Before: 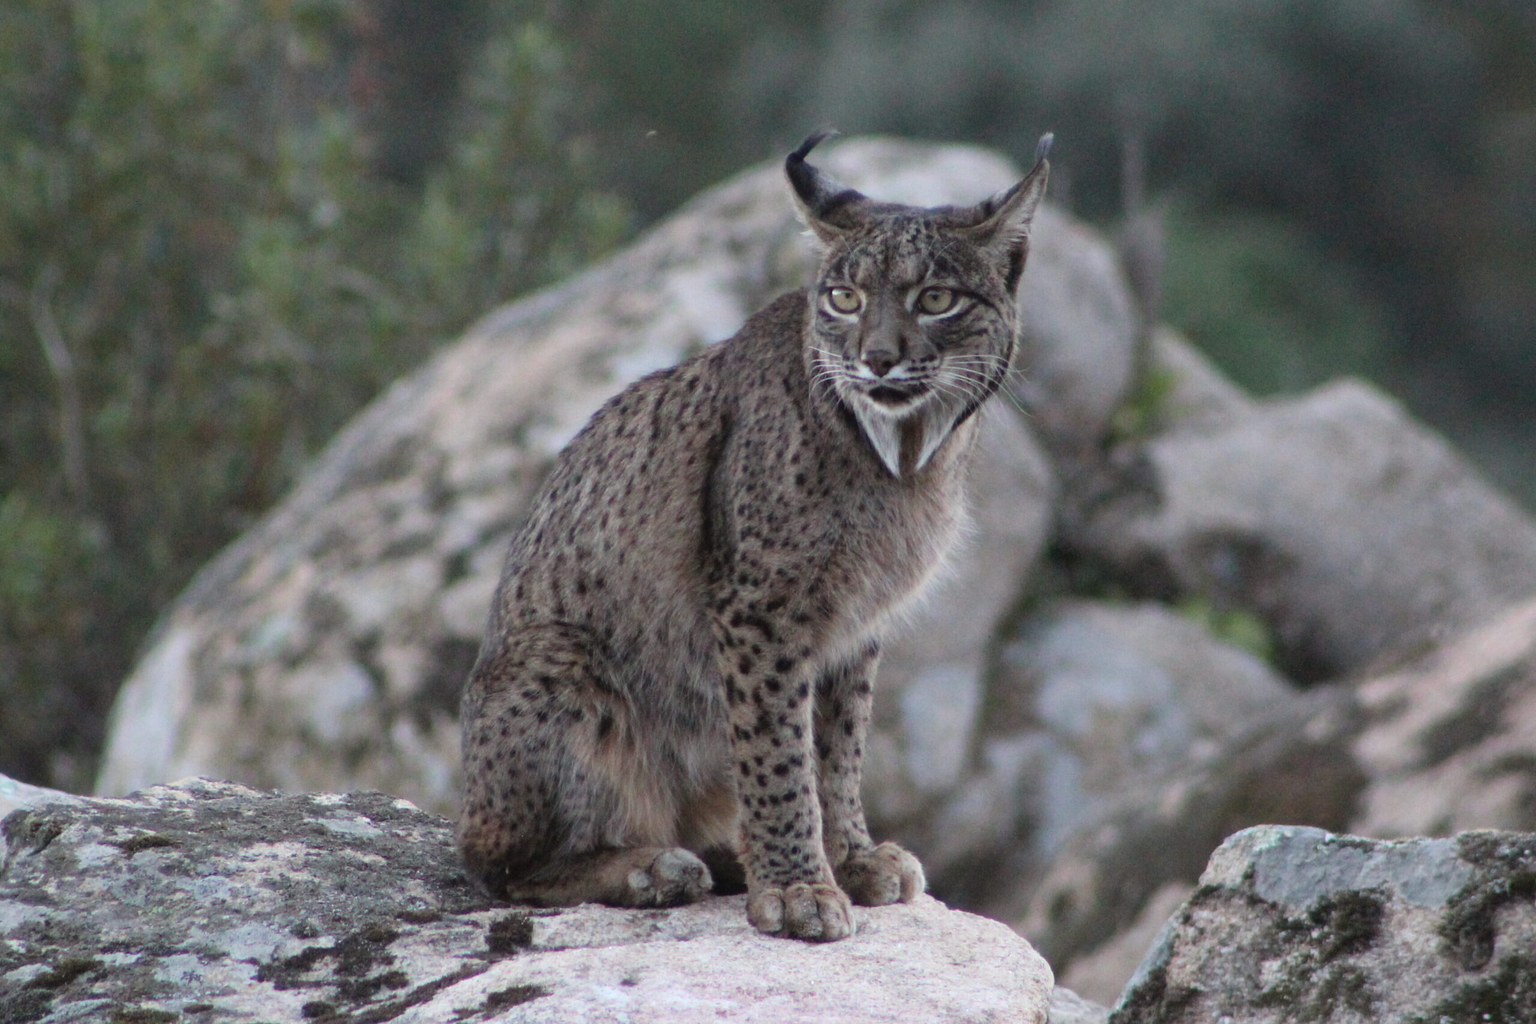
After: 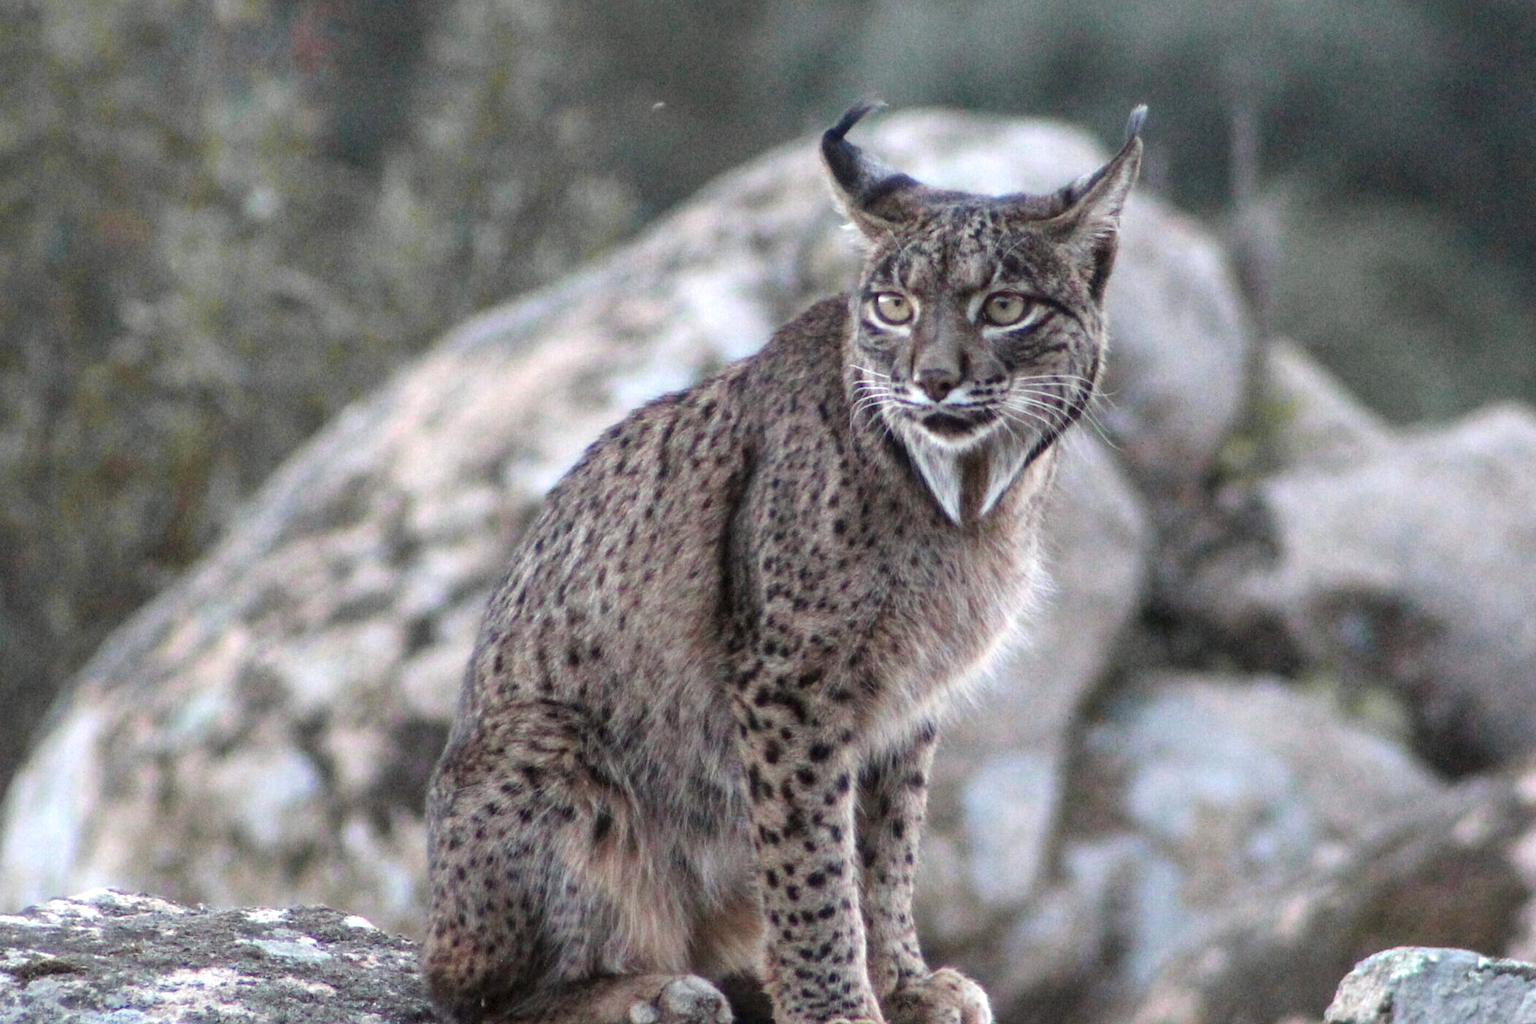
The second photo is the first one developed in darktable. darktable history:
crop and rotate: left 7.196%, top 4.574%, right 10.605%, bottom 13.178%
exposure: exposure 0.6 EV, compensate highlight preservation false
local contrast: on, module defaults
color zones: curves: ch1 [(0.29, 0.492) (0.373, 0.185) (0.509, 0.481)]; ch2 [(0.25, 0.462) (0.749, 0.457)], mix 40.67%
